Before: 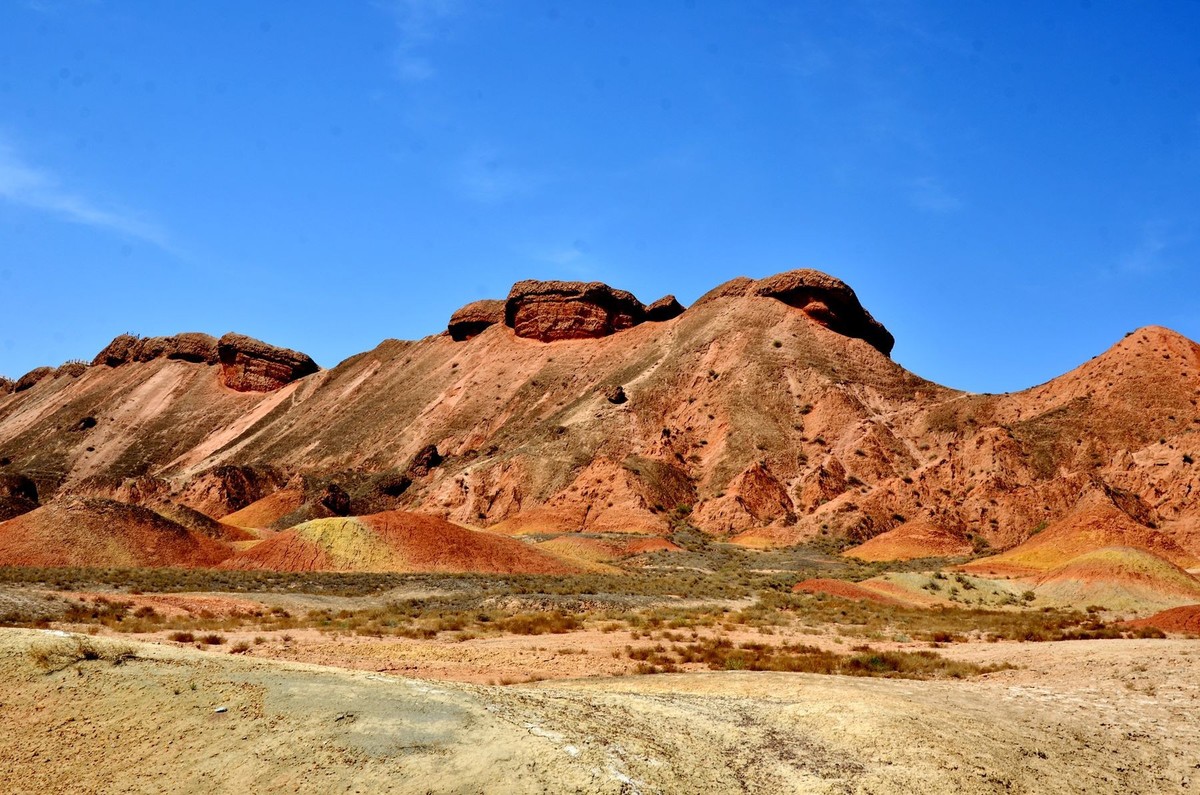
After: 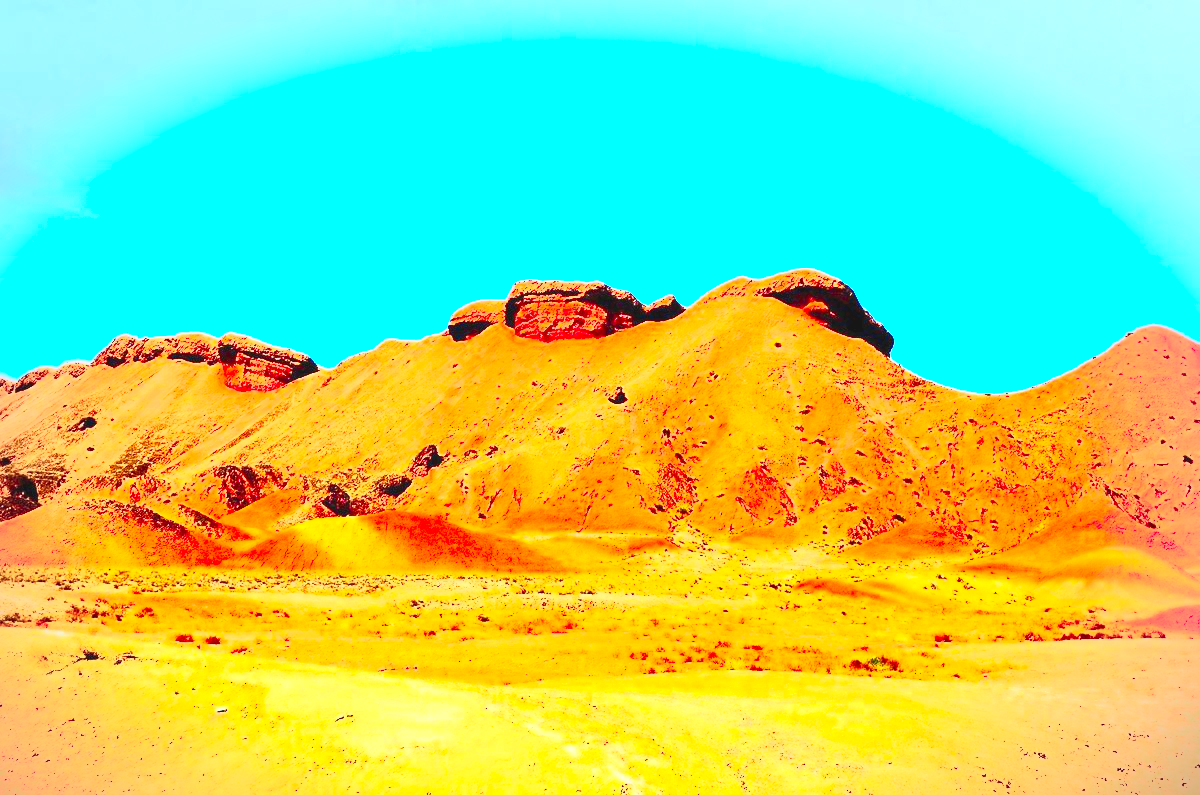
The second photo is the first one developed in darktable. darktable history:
contrast brightness saturation: contrast 0.99, brightness 0.981, saturation 0.989
exposure: black level correction 0, exposure 1.936 EV, compensate highlight preservation false
vignetting: fall-off start 79.36%, center (-0.029, 0.233), width/height ratio 1.326
